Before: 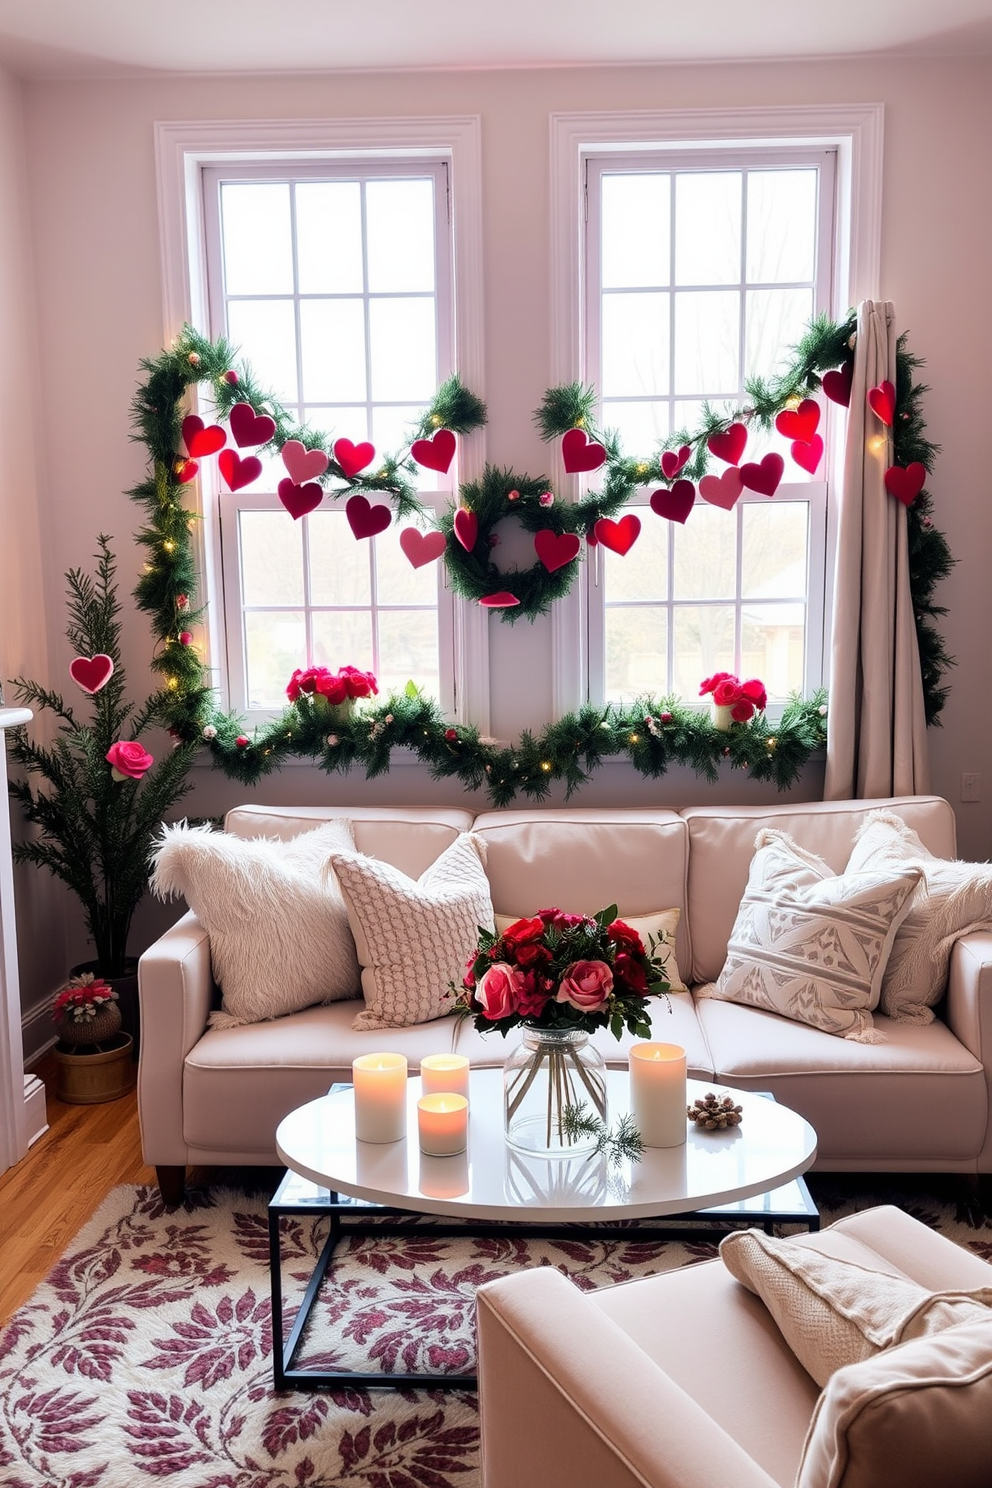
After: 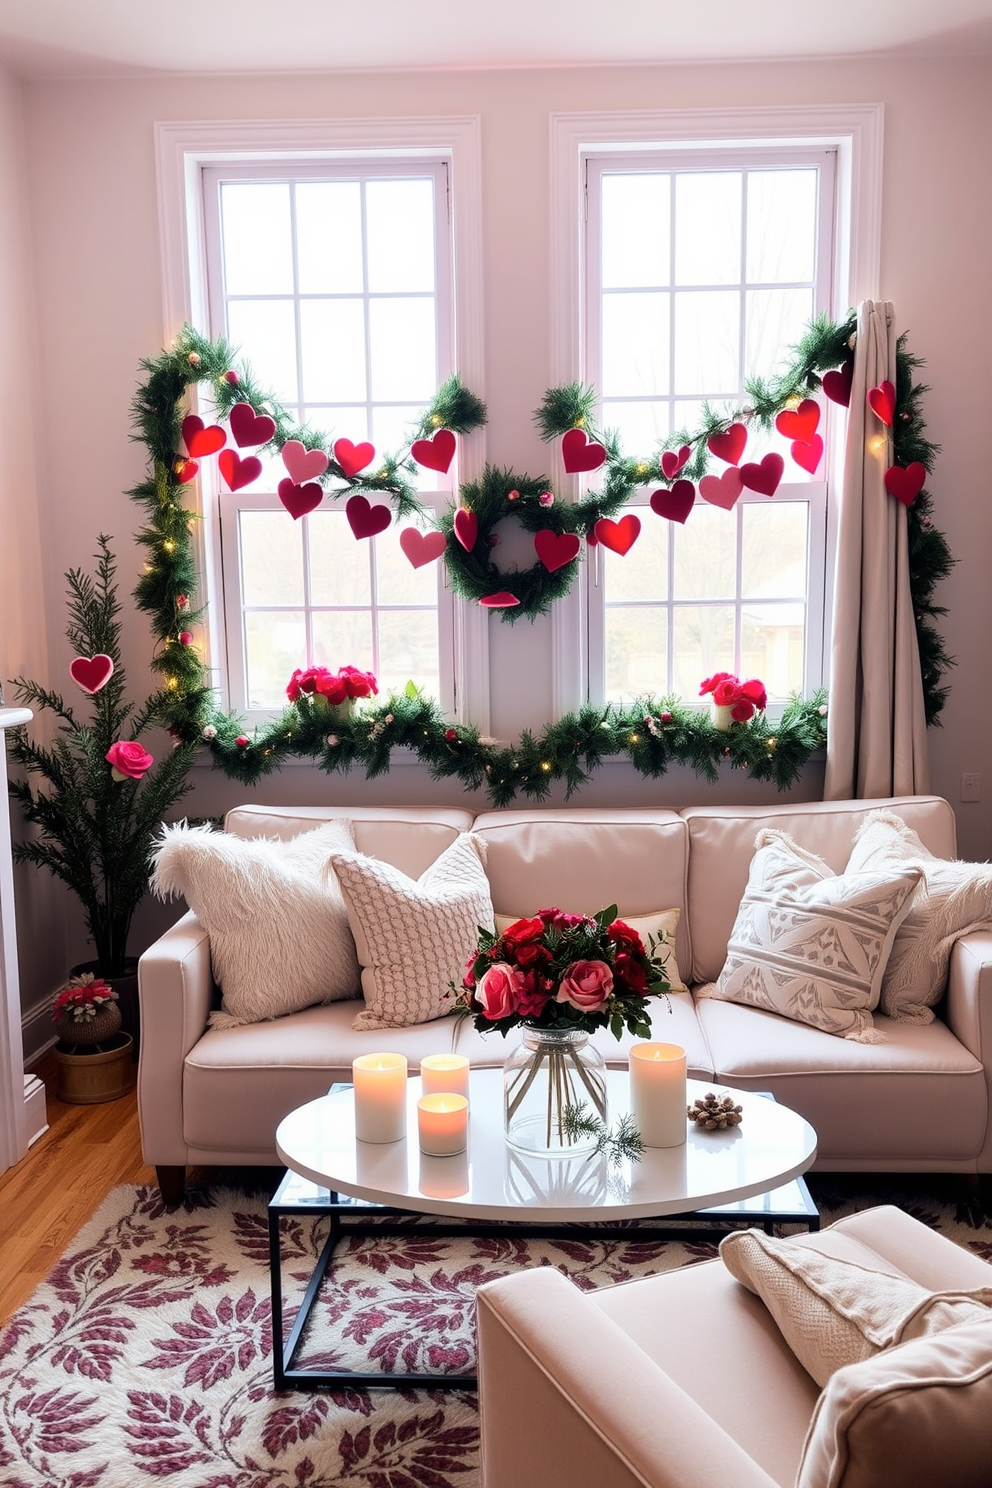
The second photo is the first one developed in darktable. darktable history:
shadows and highlights: shadows -22.31, highlights 44.91, soften with gaussian
